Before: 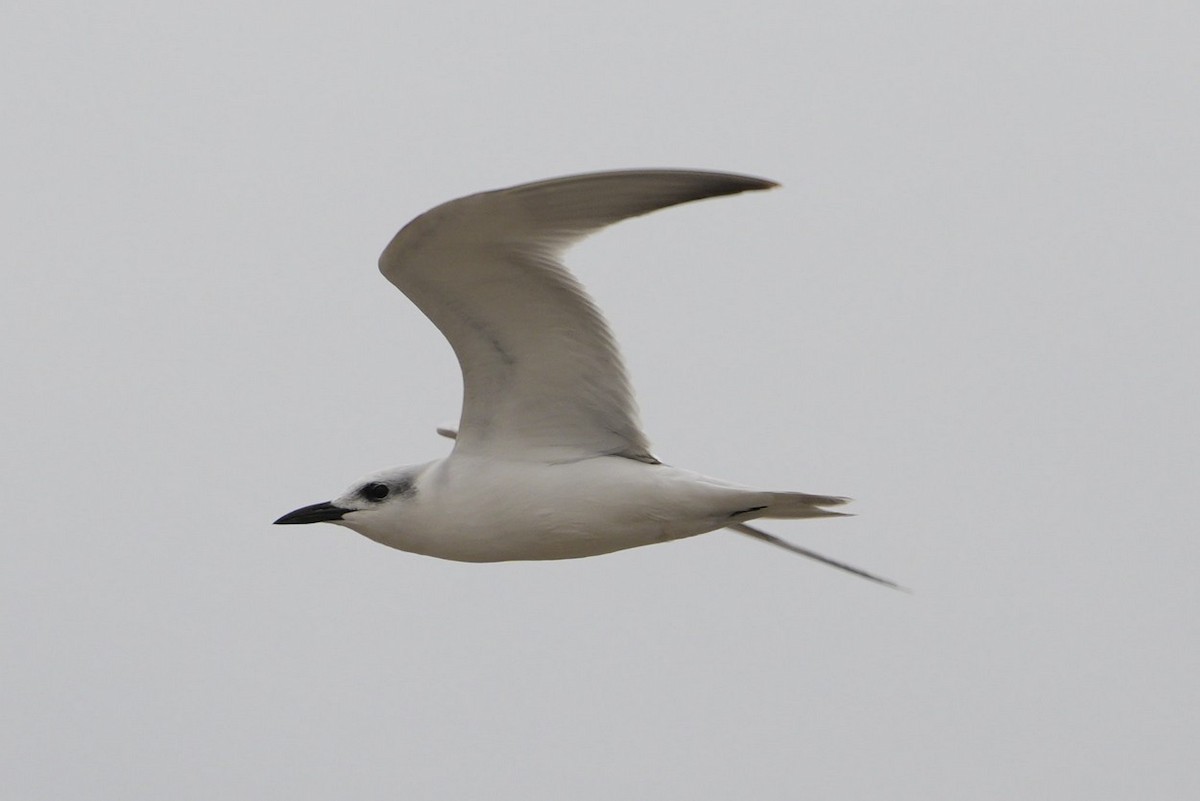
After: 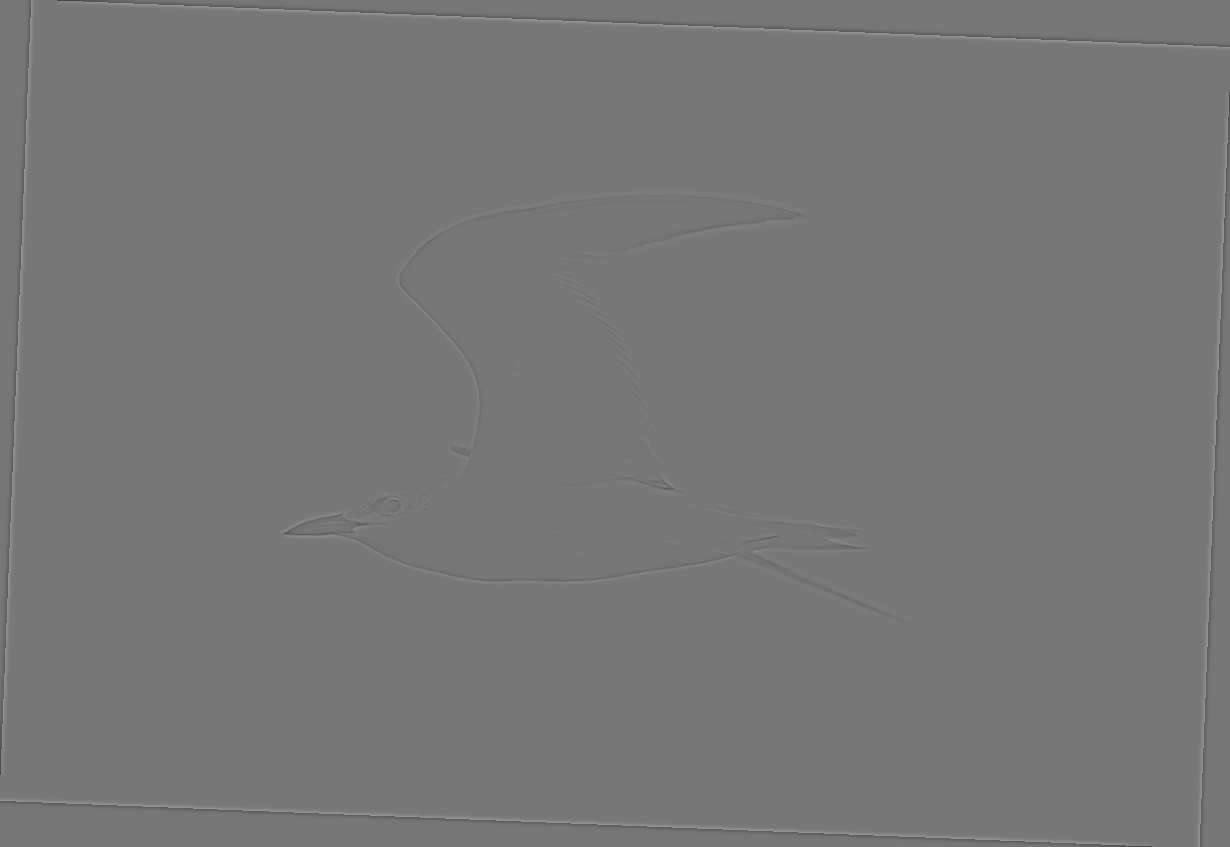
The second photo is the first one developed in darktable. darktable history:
highpass: sharpness 5.84%, contrast boost 8.44%
rotate and perspective: rotation 2.27°, automatic cropping off
